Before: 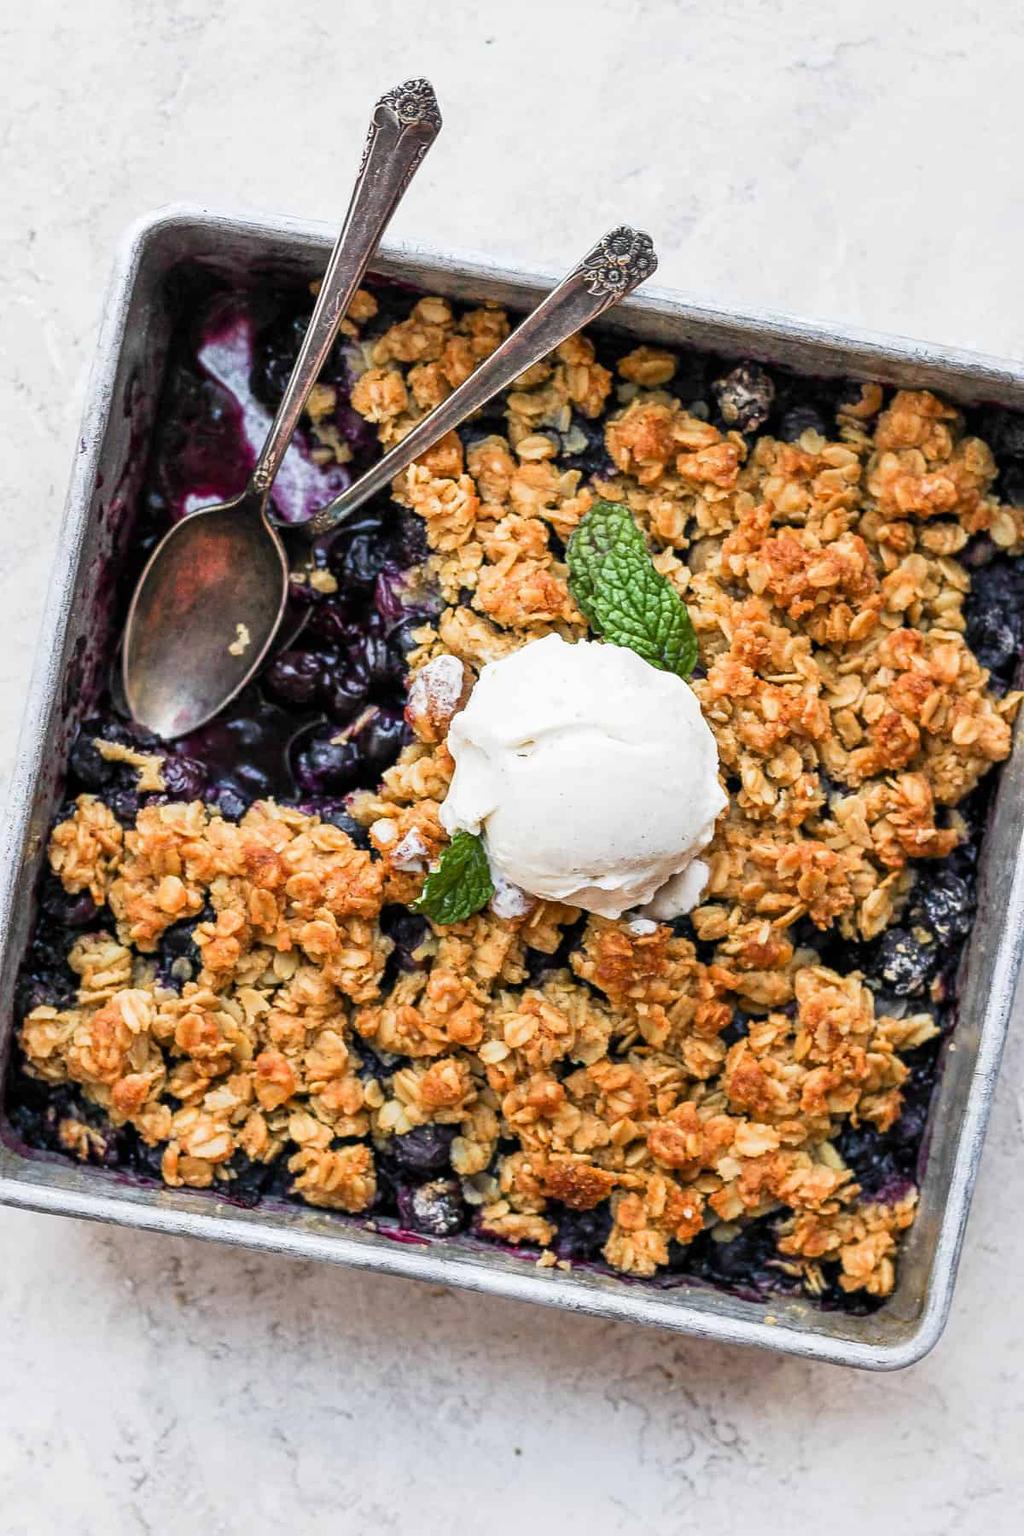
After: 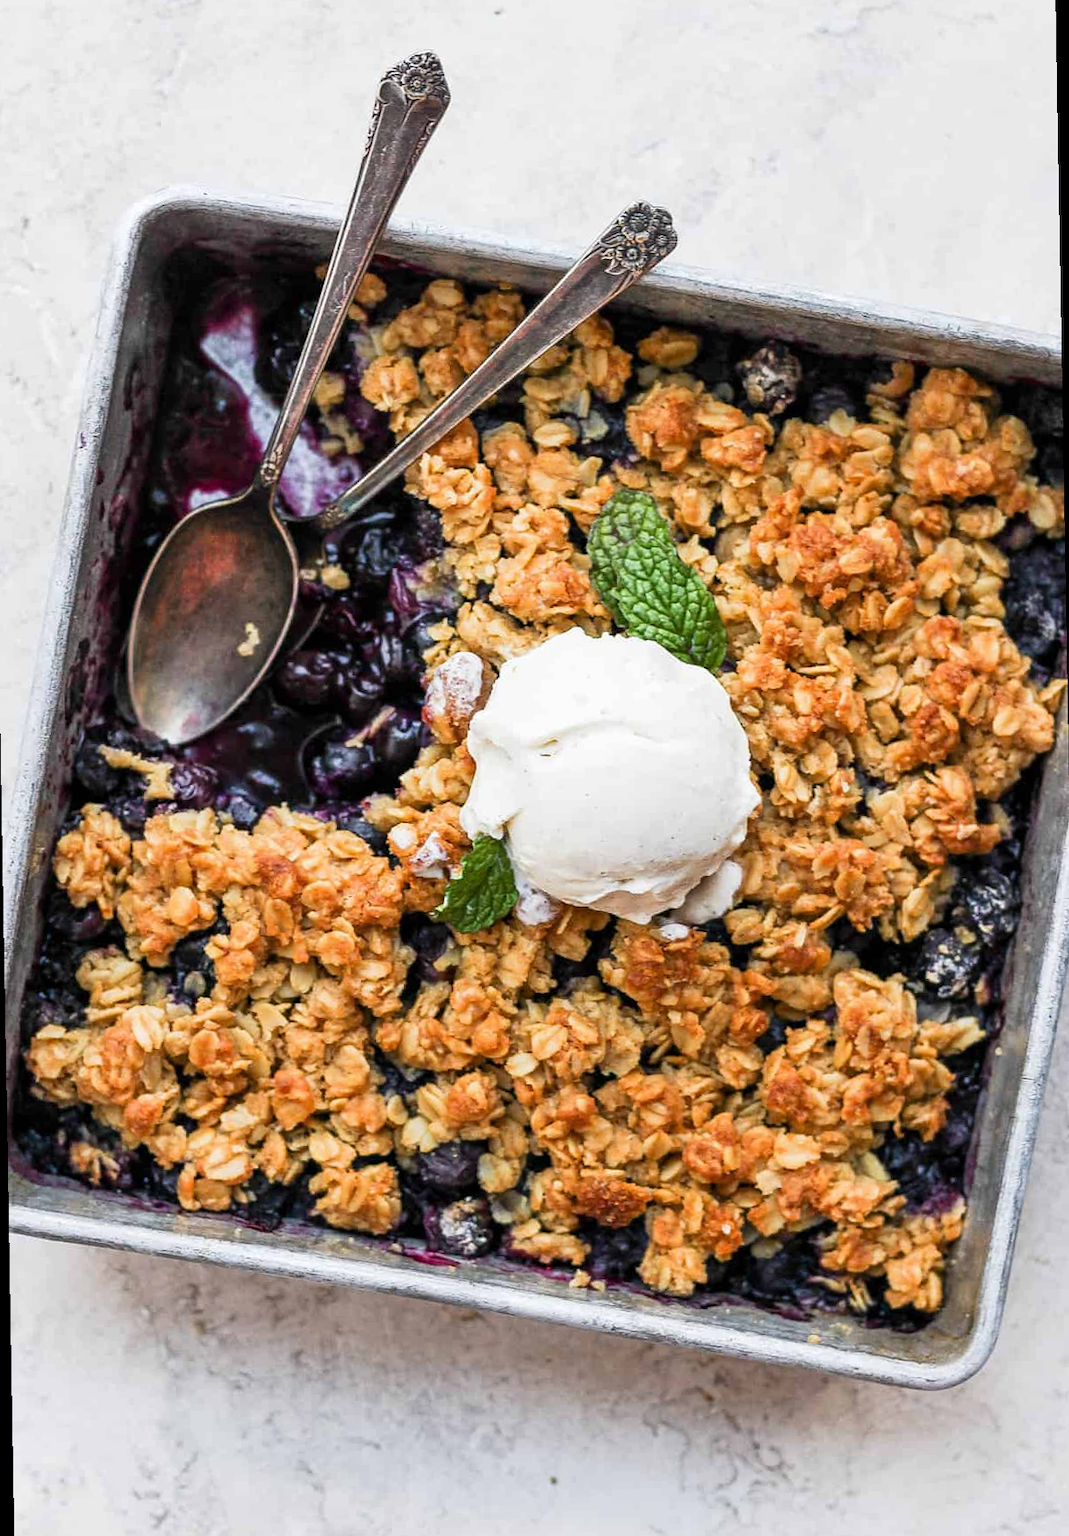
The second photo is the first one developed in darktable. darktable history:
sharpen: radius 2.883, amount 0.868, threshold 47.523
rotate and perspective: rotation -1°, crop left 0.011, crop right 0.989, crop top 0.025, crop bottom 0.975
